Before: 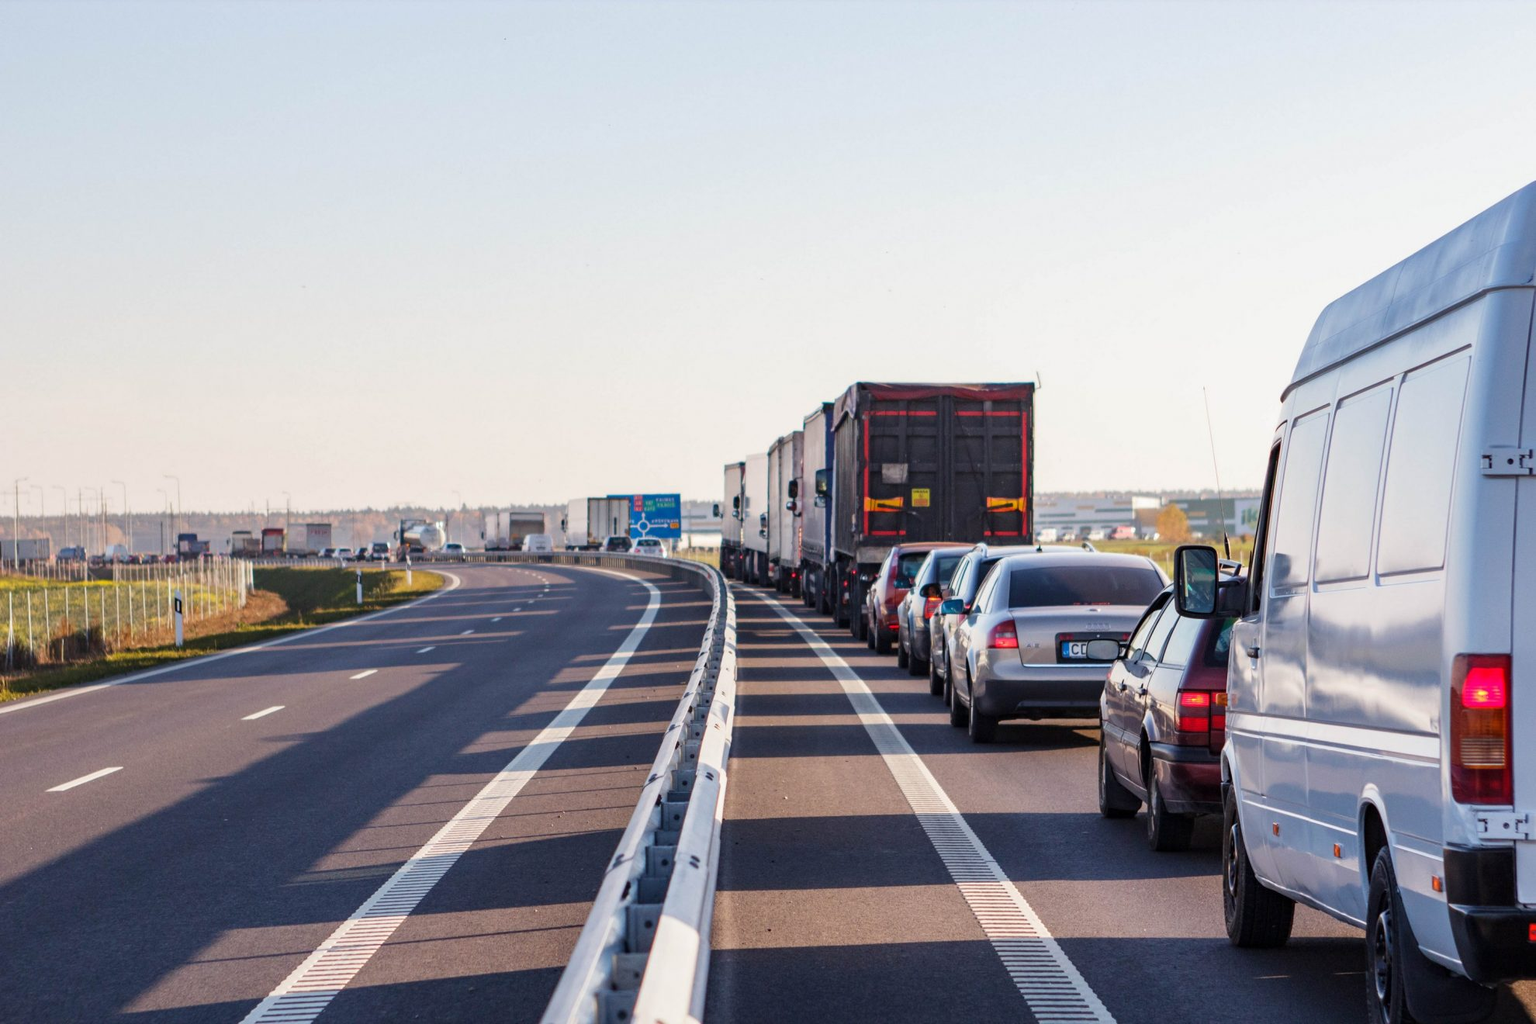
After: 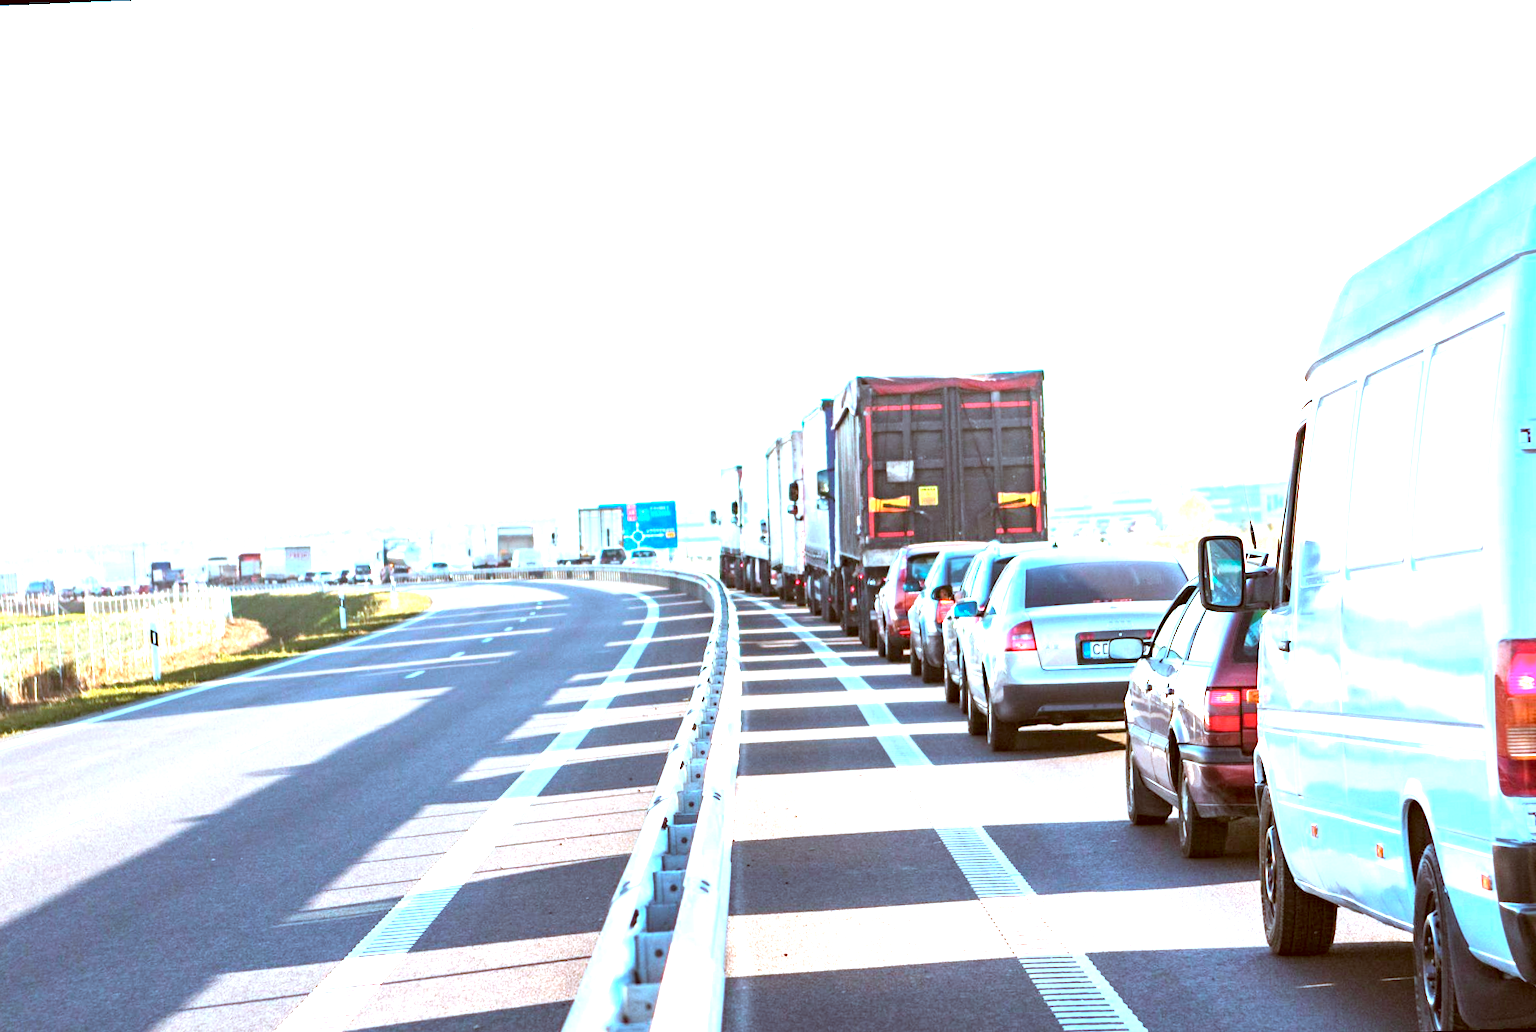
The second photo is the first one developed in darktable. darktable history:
color correction: highlights a* -14.62, highlights b* -16.22, shadows a* 10.12, shadows b* 29.4
exposure: black level correction 0, exposure 2.327 EV, compensate exposure bias true, compensate highlight preservation false
rotate and perspective: rotation -2.12°, lens shift (vertical) 0.009, lens shift (horizontal) -0.008, automatic cropping original format, crop left 0.036, crop right 0.964, crop top 0.05, crop bottom 0.959
